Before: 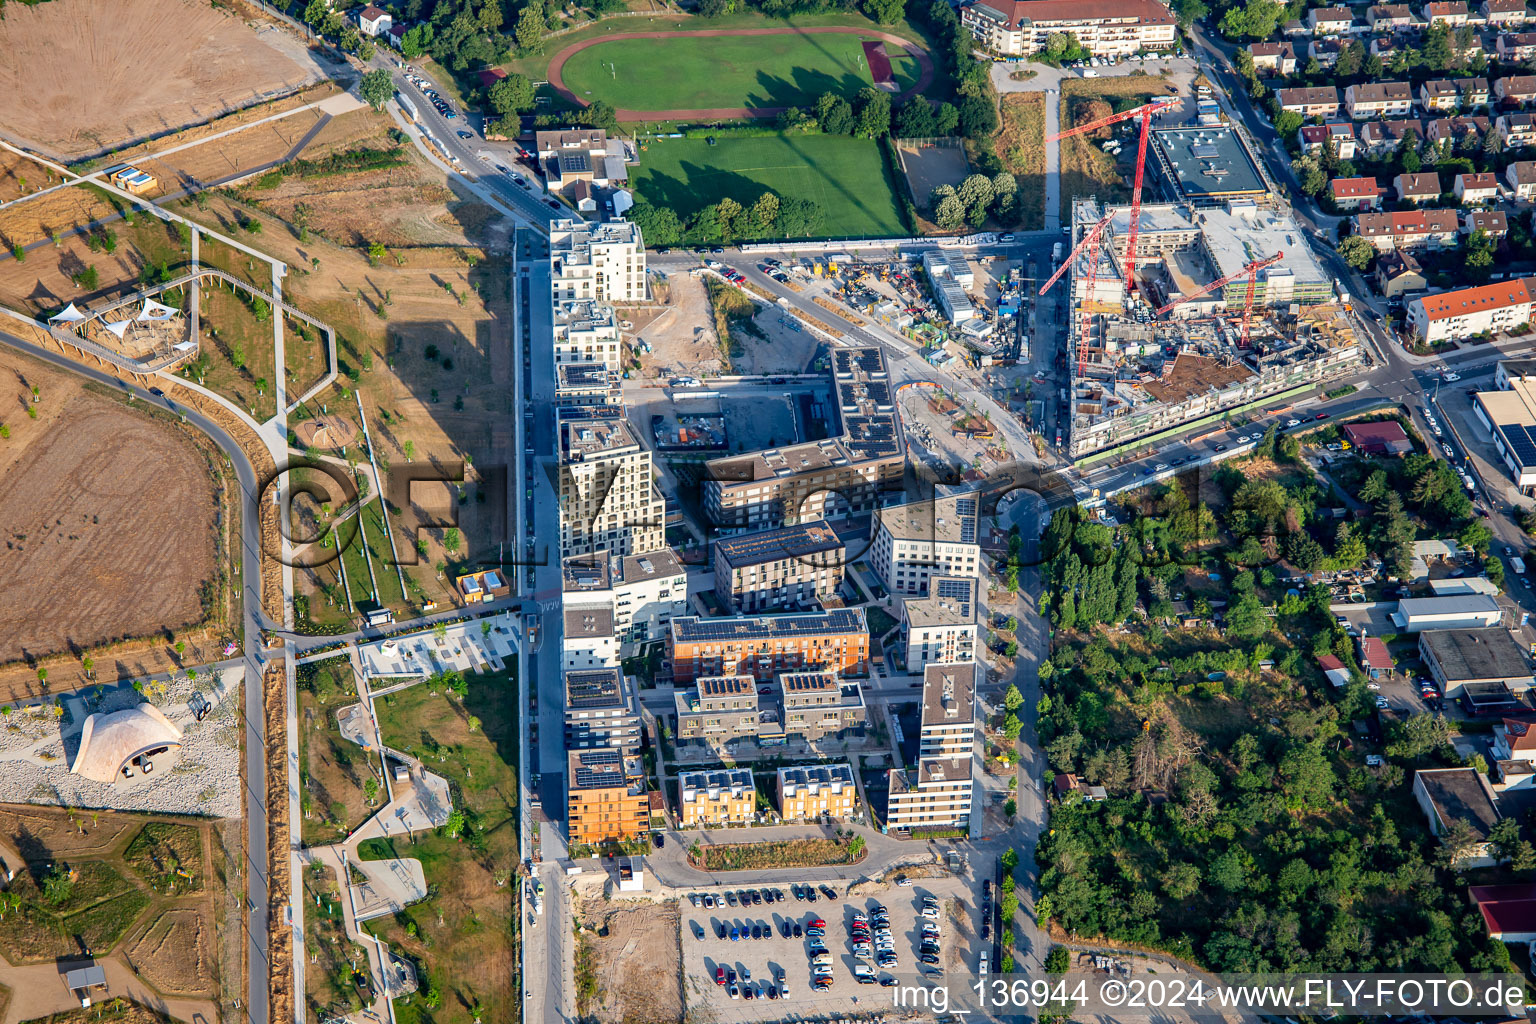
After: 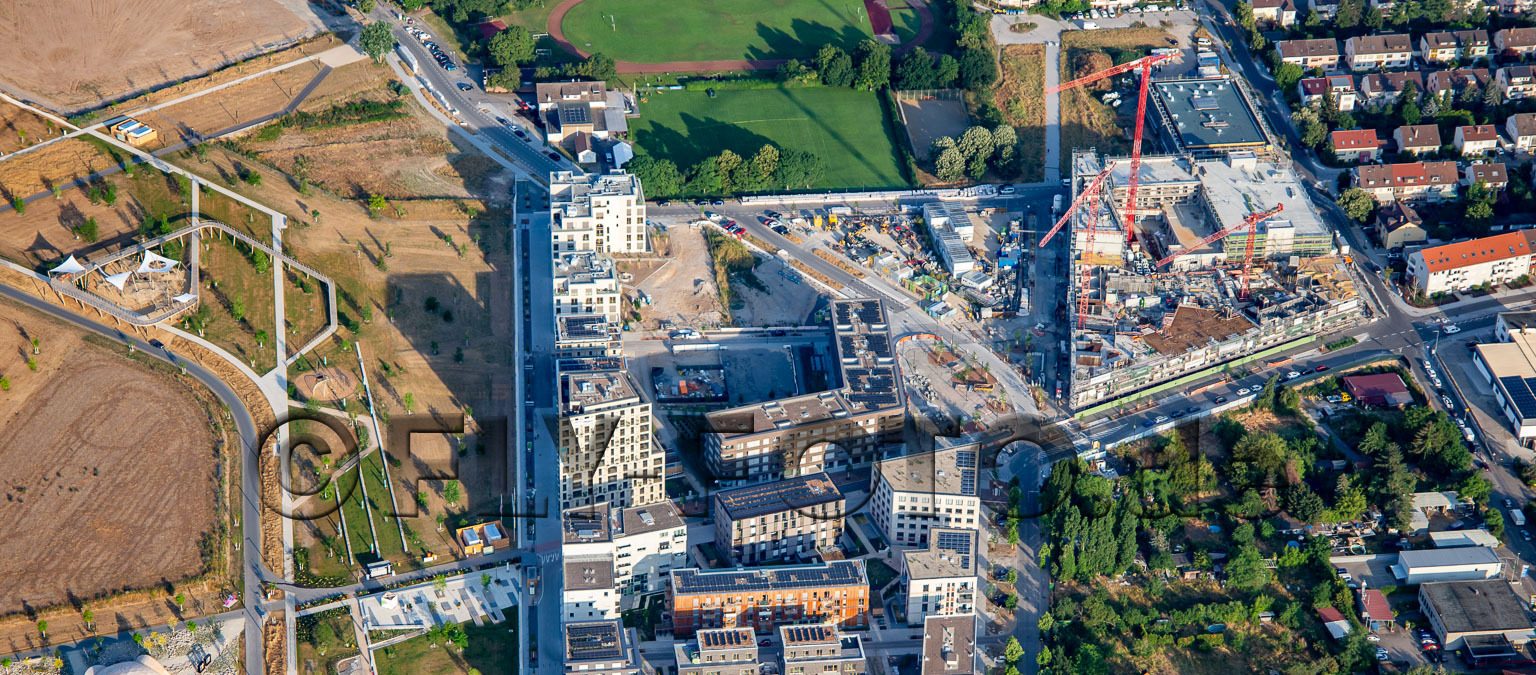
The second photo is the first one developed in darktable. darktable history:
crop and rotate: top 4.713%, bottom 29.311%
